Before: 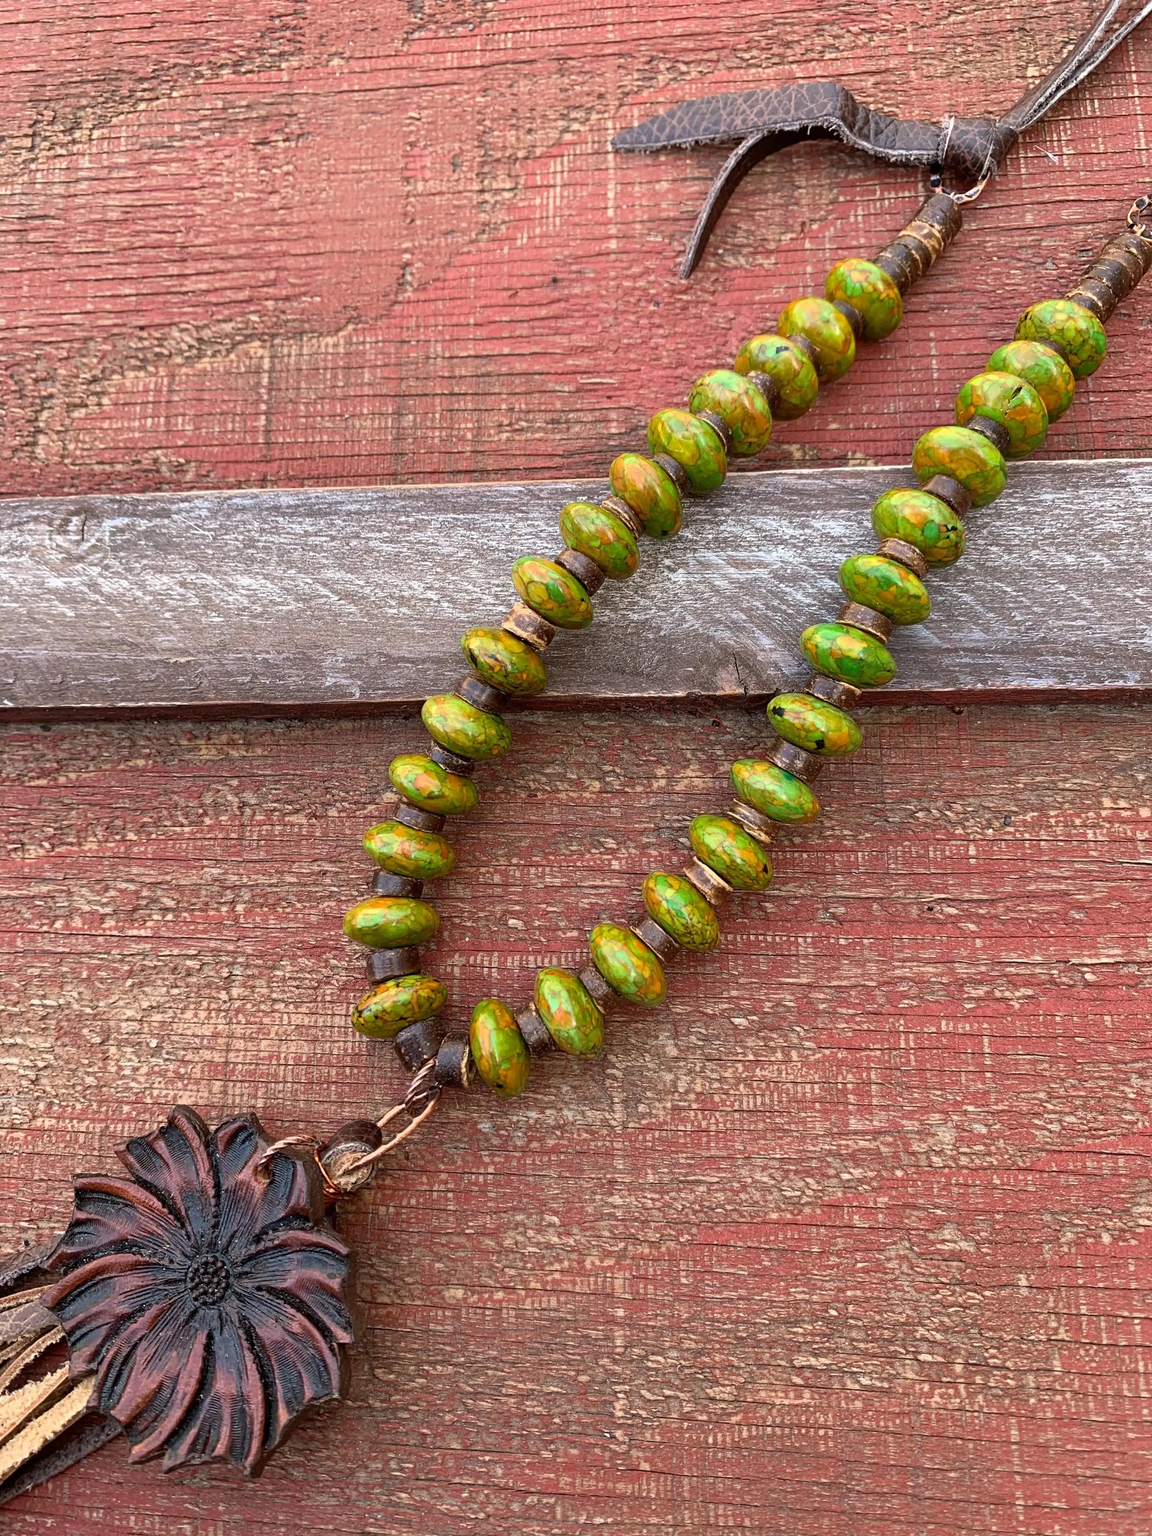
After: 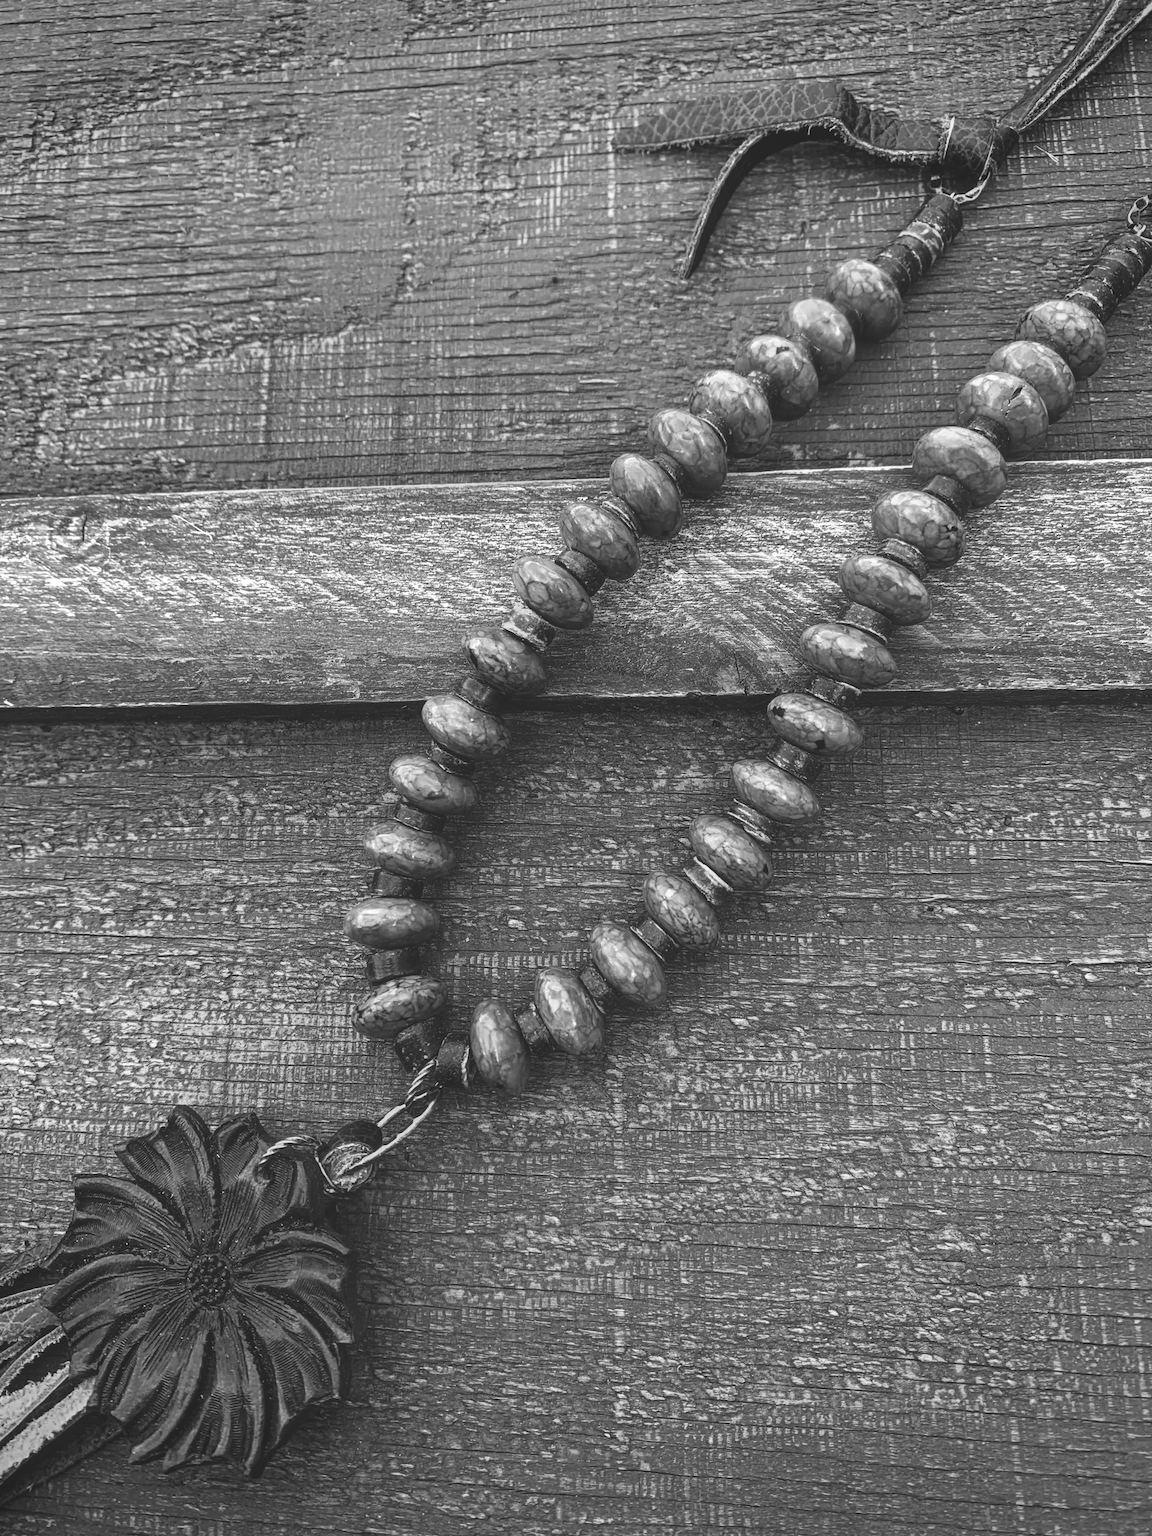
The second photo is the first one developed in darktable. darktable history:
monochrome: on, module defaults
local contrast: on, module defaults
rgb curve: curves: ch0 [(0, 0.186) (0.314, 0.284) (0.775, 0.708) (1, 1)], compensate middle gray true, preserve colors none
vignetting: on, module defaults
